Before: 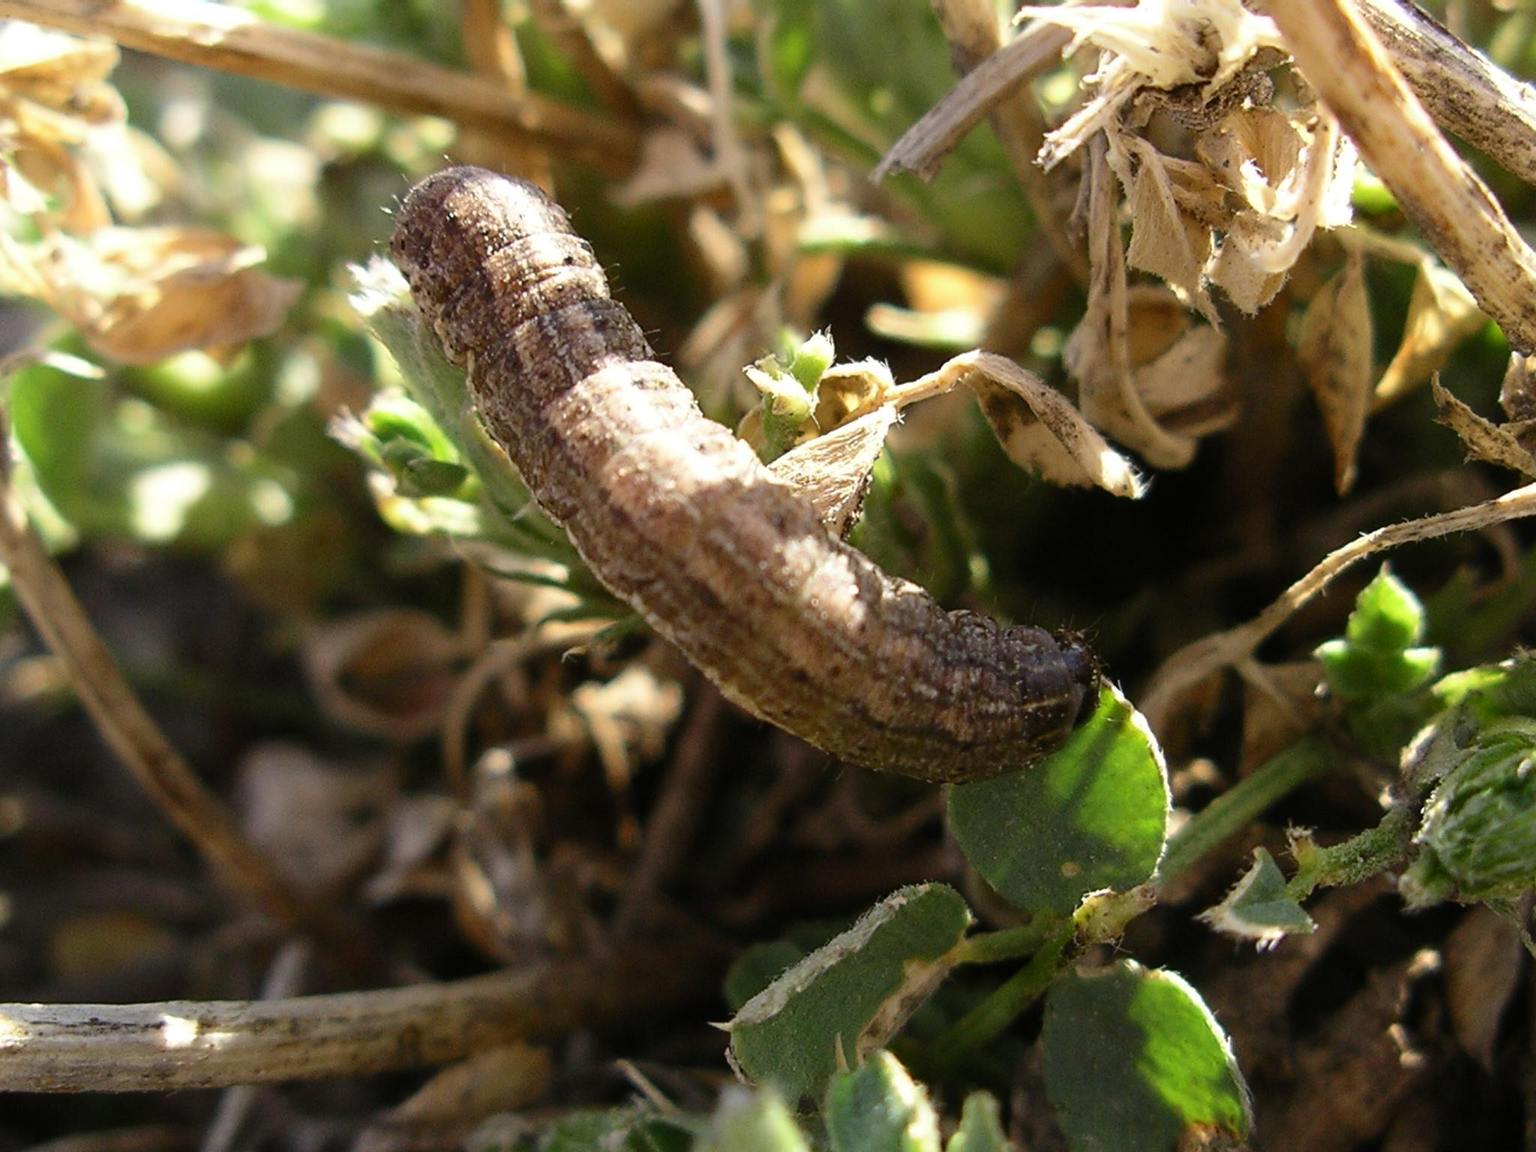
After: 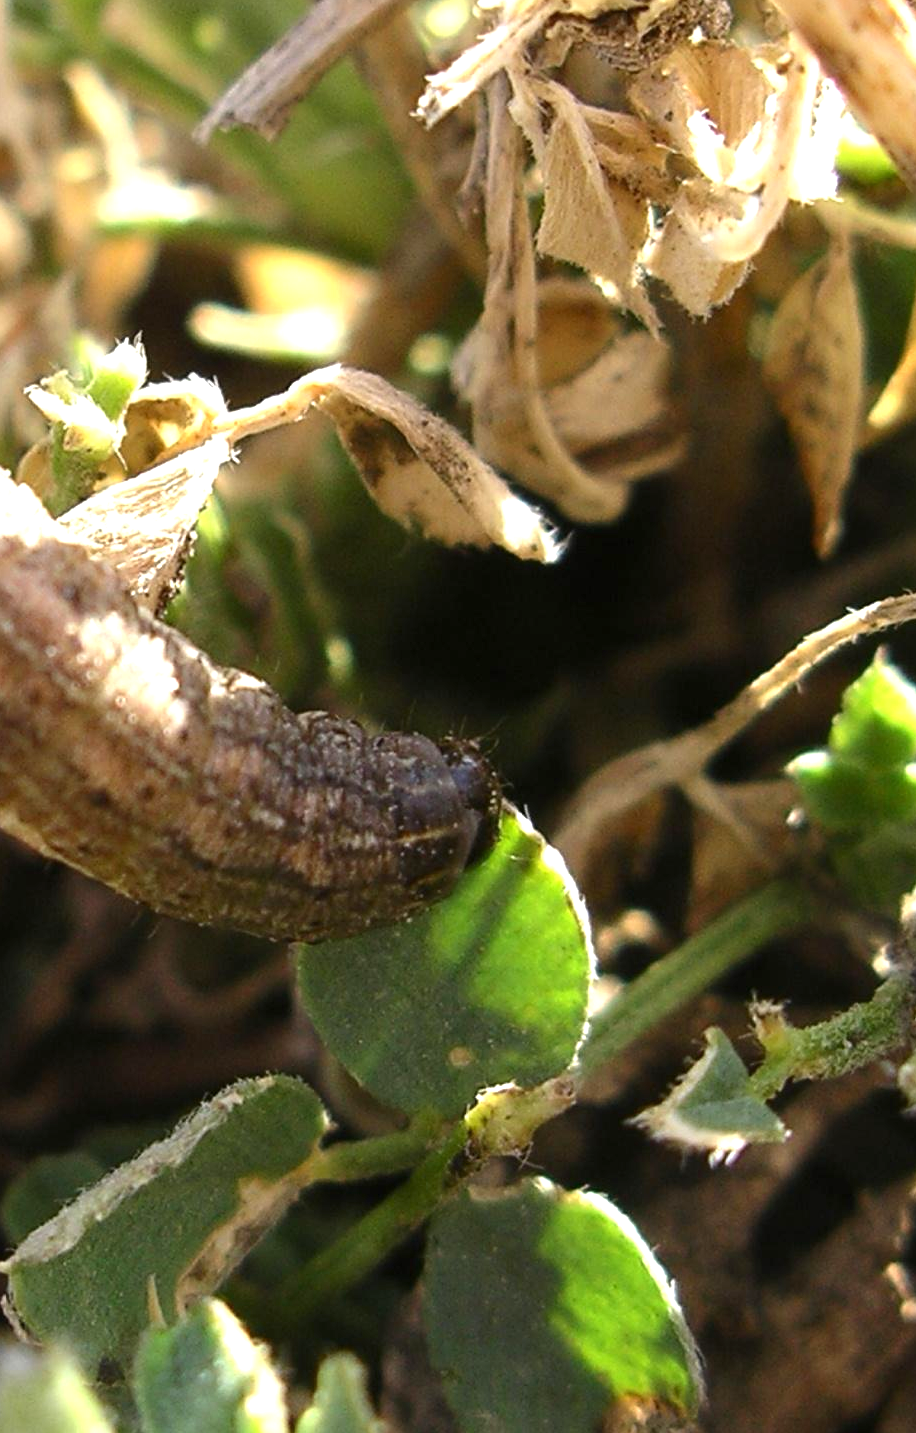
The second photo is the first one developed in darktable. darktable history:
crop: left 47.197%, top 6.693%, right 8.06%
exposure: black level correction 0, exposure 0.694 EV, compensate highlight preservation false
